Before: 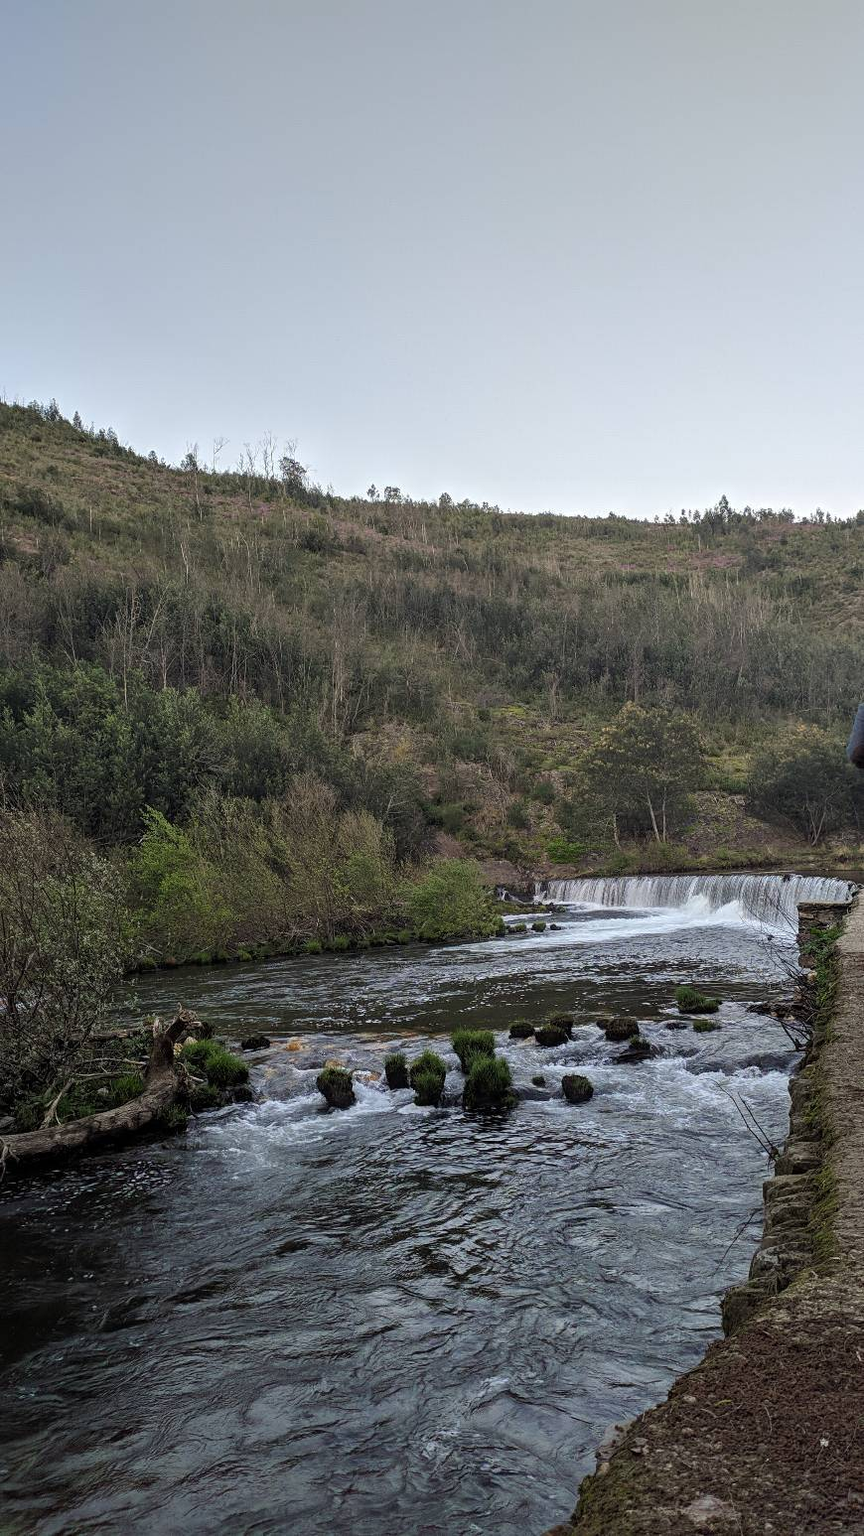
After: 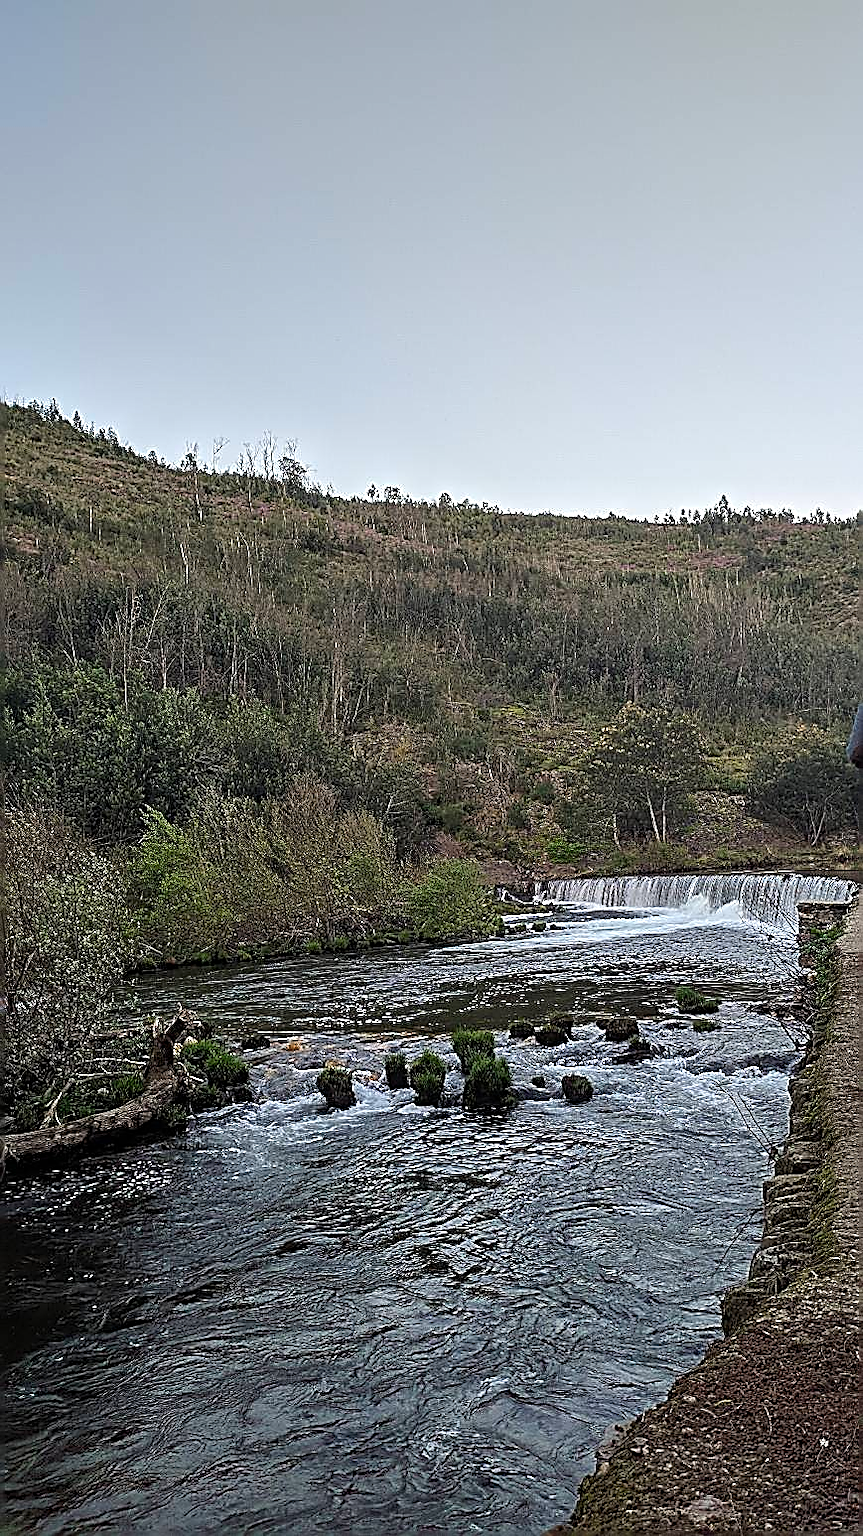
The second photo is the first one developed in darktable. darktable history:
sharpen: amount 1.987
